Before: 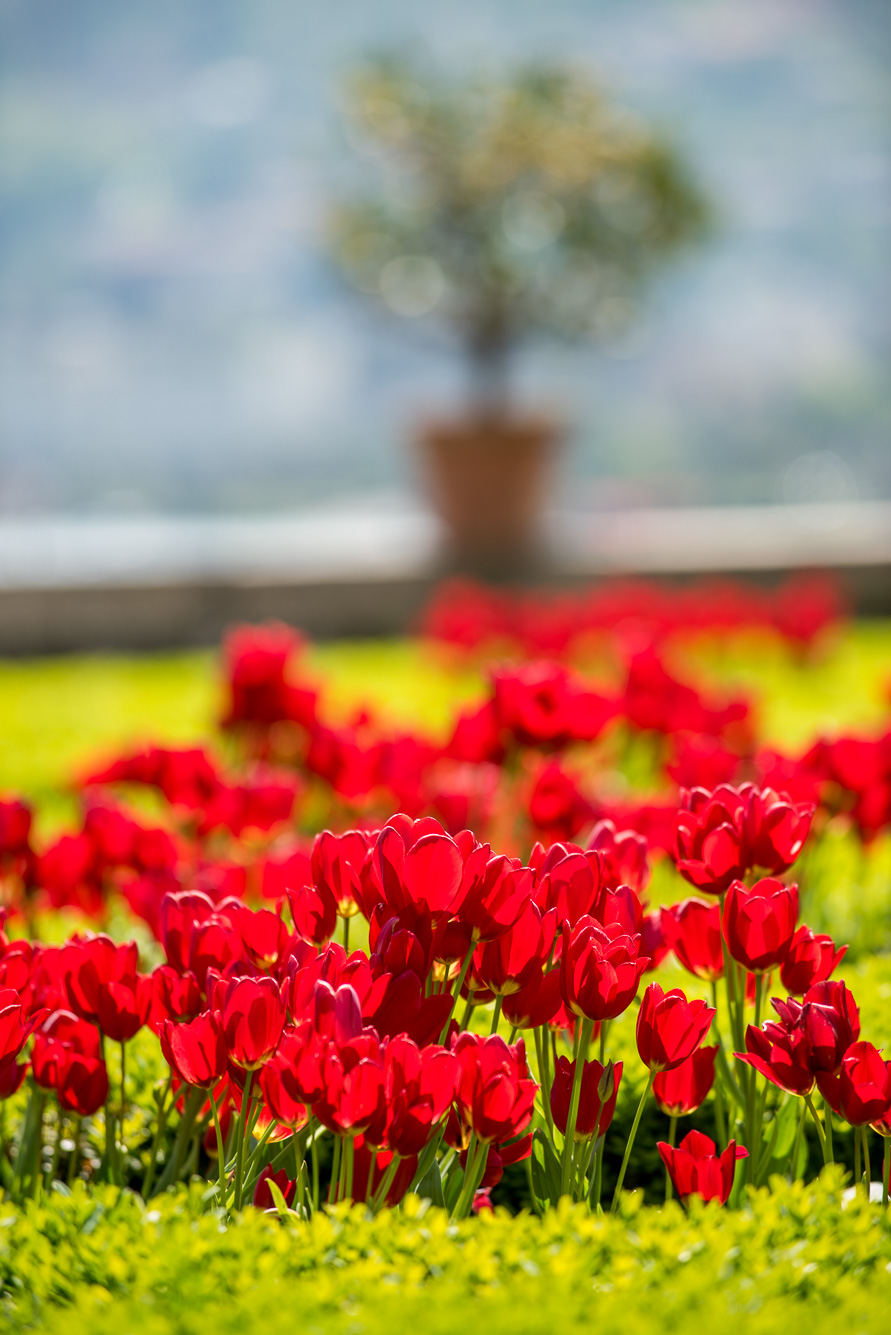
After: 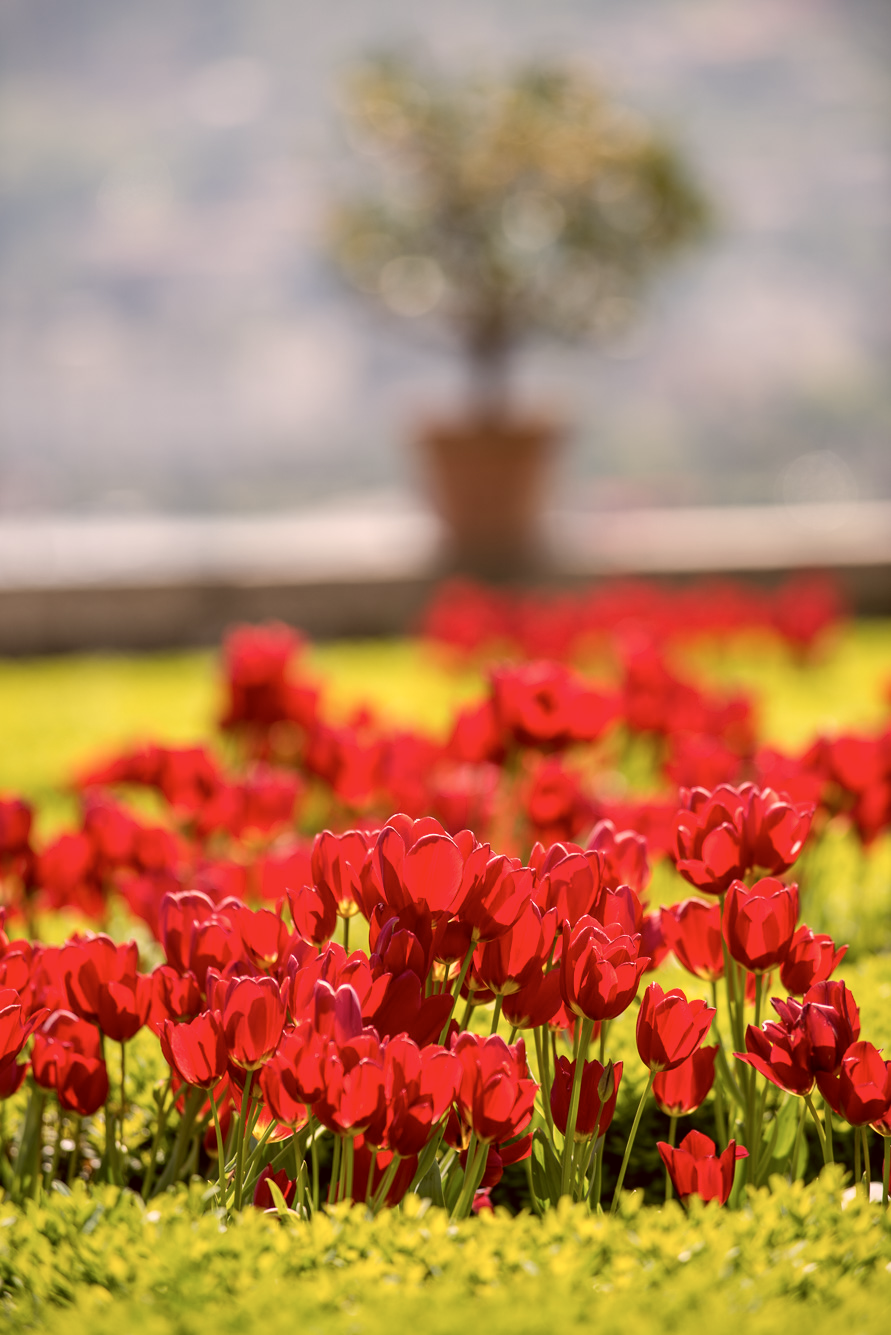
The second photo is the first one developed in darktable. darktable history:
color correction: highlights a* 10.23, highlights b* 9.78, shadows a* 8.29, shadows b* 8.46, saturation 0.794
